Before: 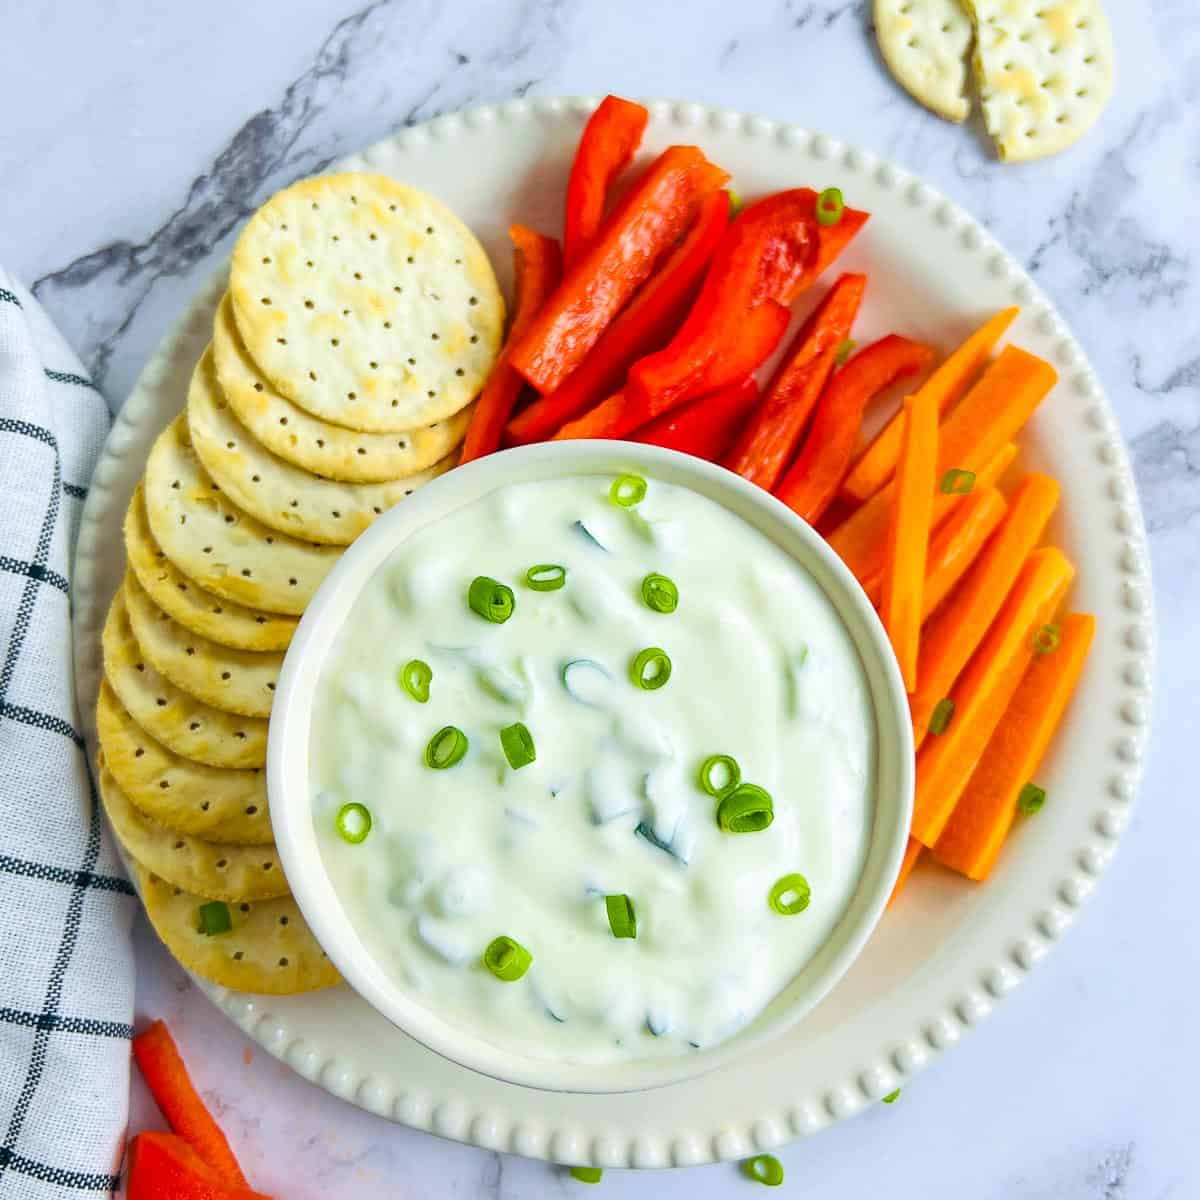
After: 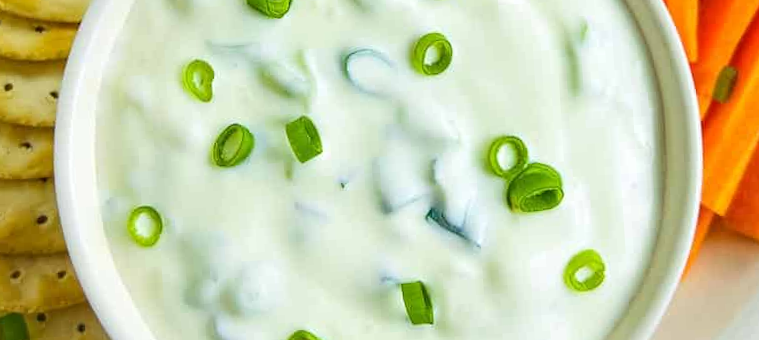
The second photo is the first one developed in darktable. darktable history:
crop: left 18.091%, top 51.13%, right 17.525%, bottom 16.85%
rotate and perspective: rotation -3.52°, crop left 0.036, crop right 0.964, crop top 0.081, crop bottom 0.919
